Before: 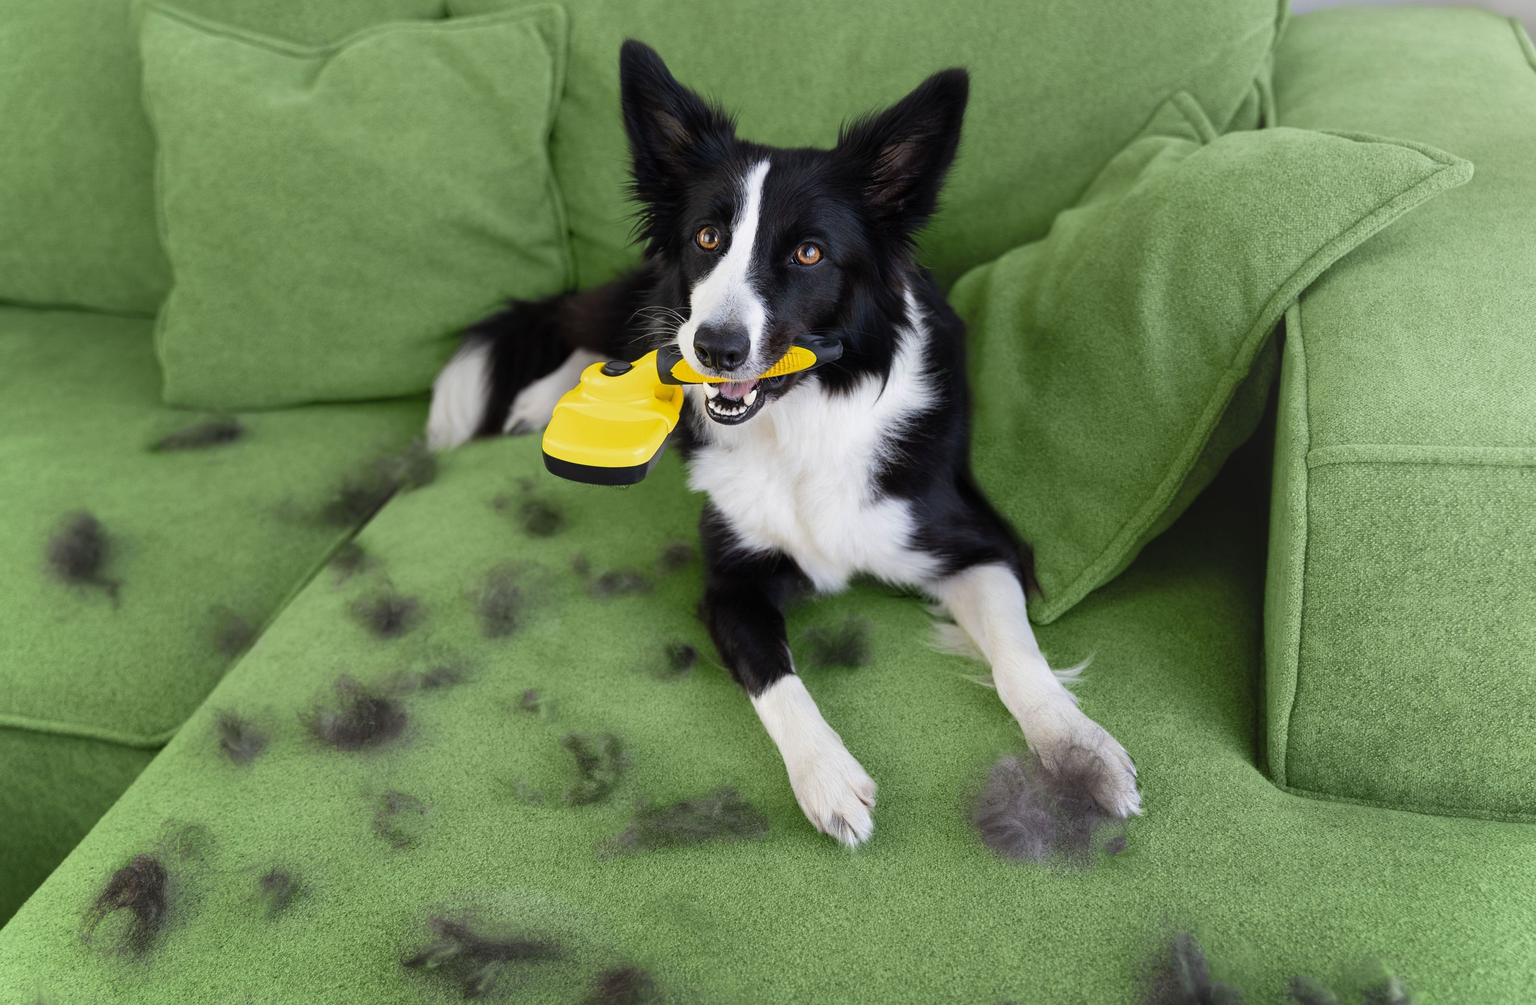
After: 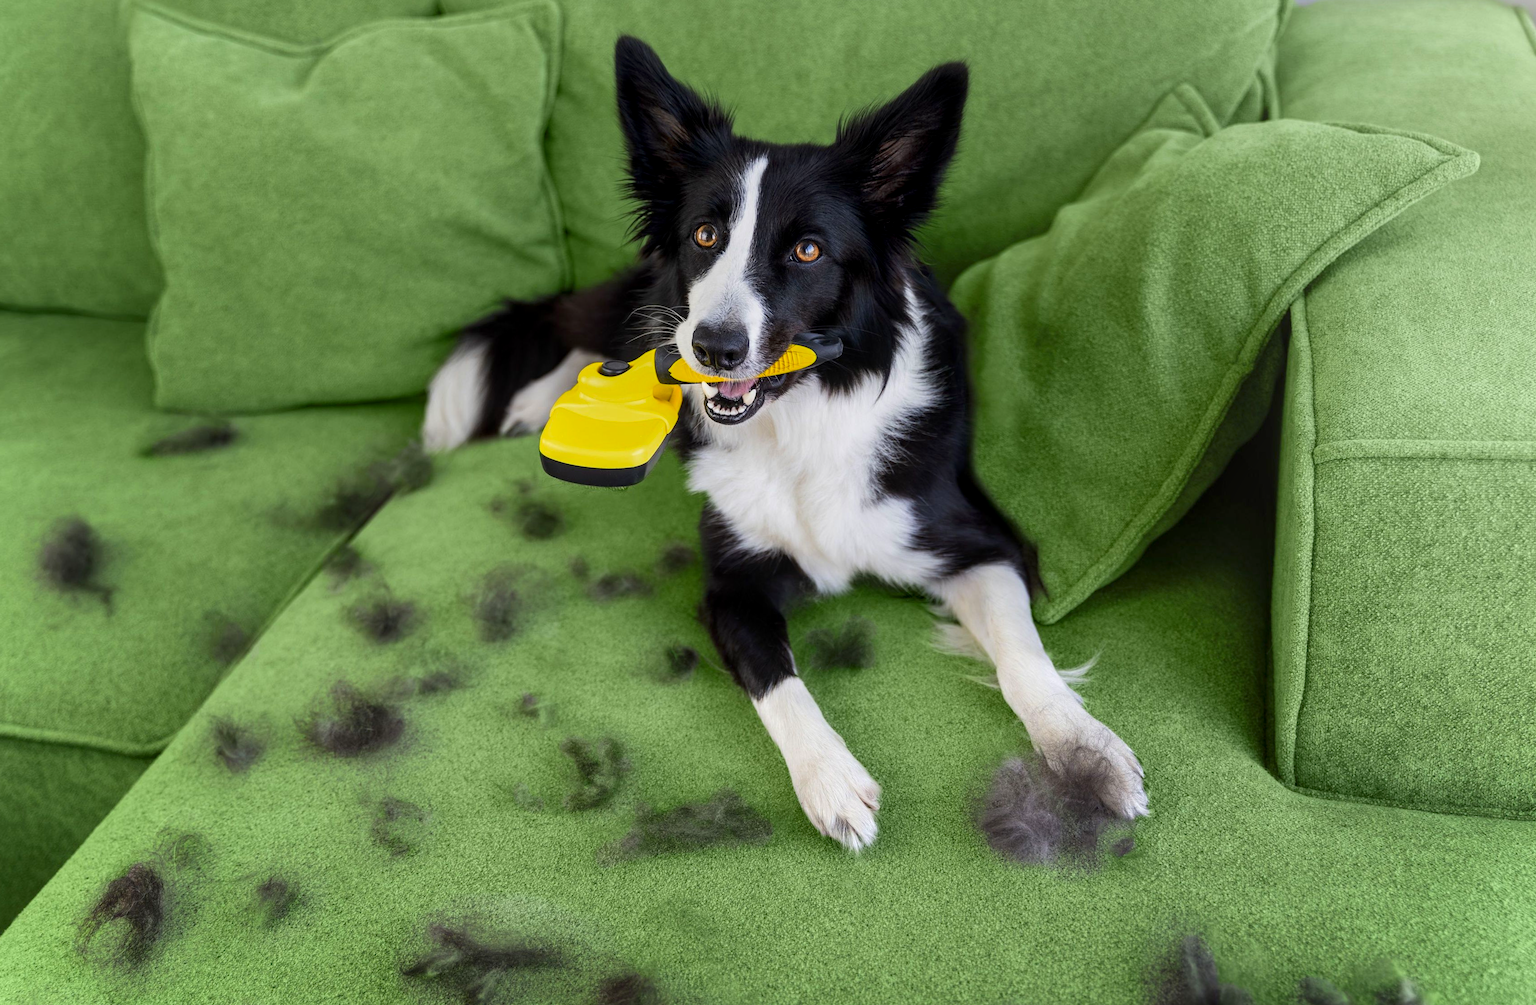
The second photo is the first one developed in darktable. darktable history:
local contrast: on, module defaults
rotate and perspective: rotation -0.45°, automatic cropping original format, crop left 0.008, crop right 0.992, crop top 0.012, crop bottom 0.988
contrast brightness saturation: contrast 0.08, saturation 0.2
